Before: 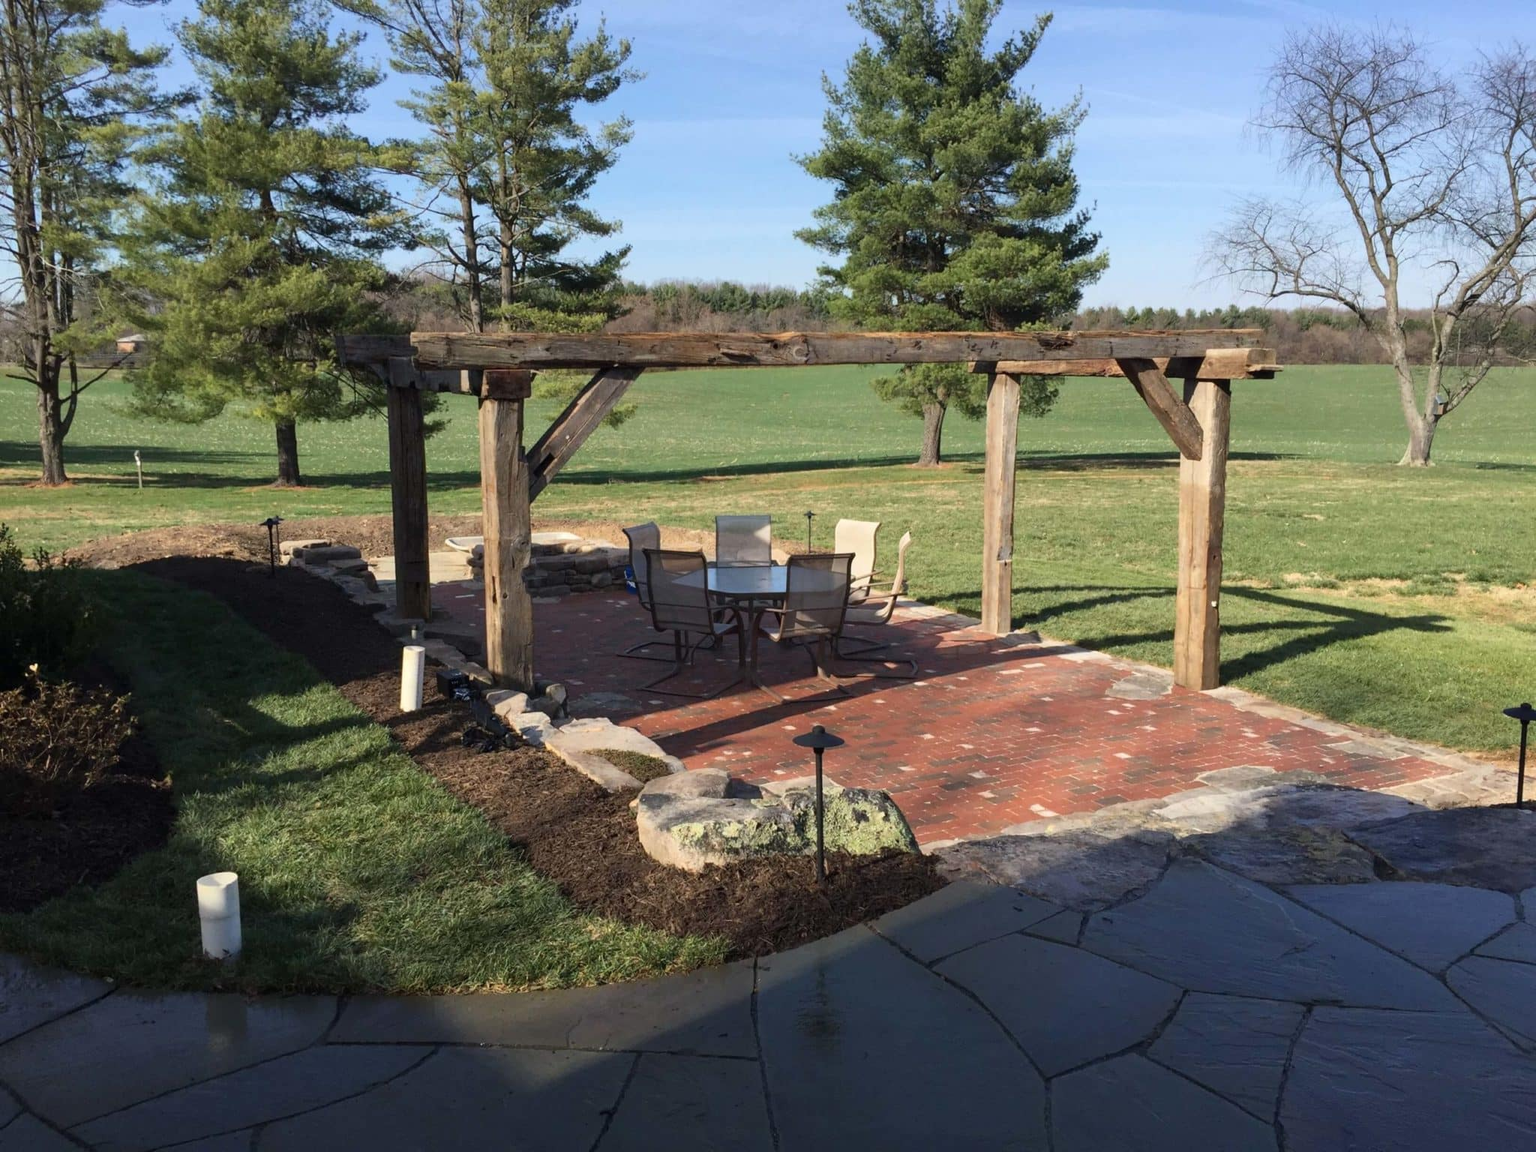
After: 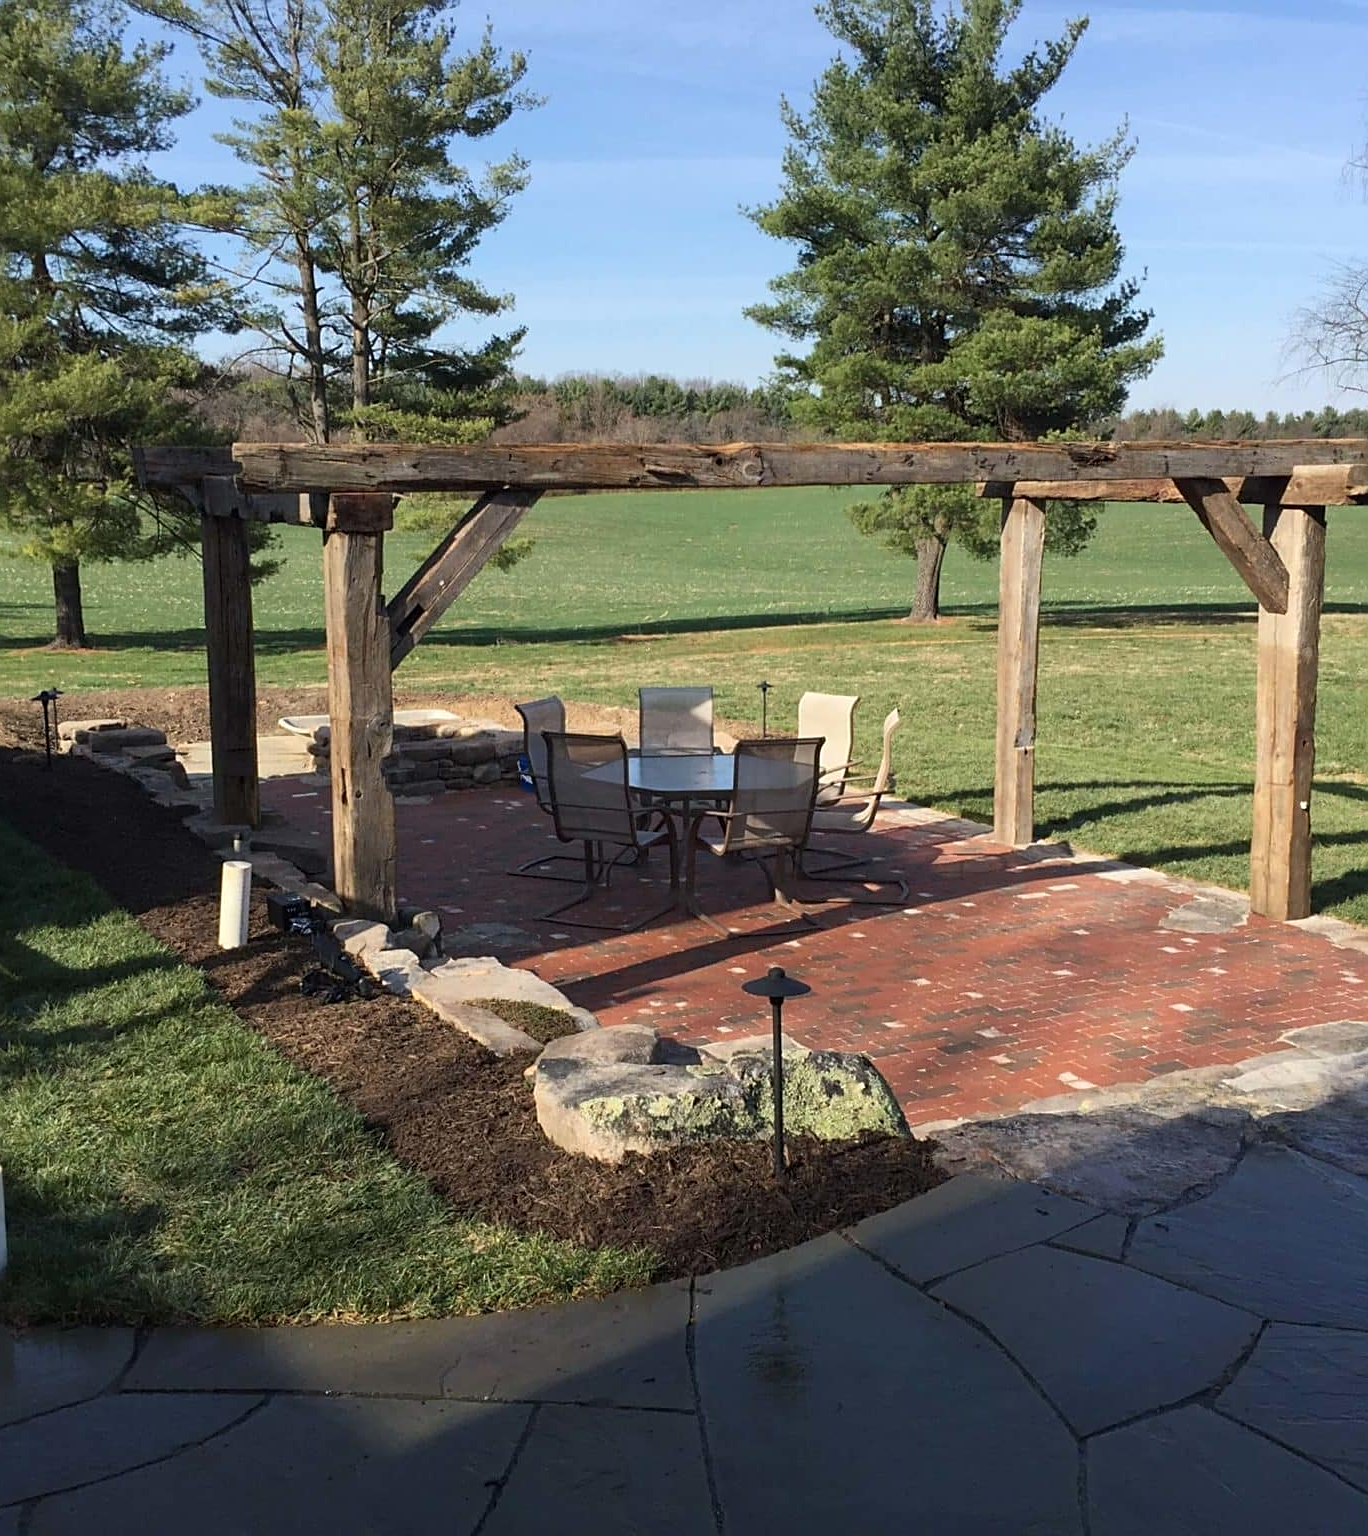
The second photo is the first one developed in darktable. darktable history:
sharpen: on, module defaults
crop: left 15.39%, right 17.798%
